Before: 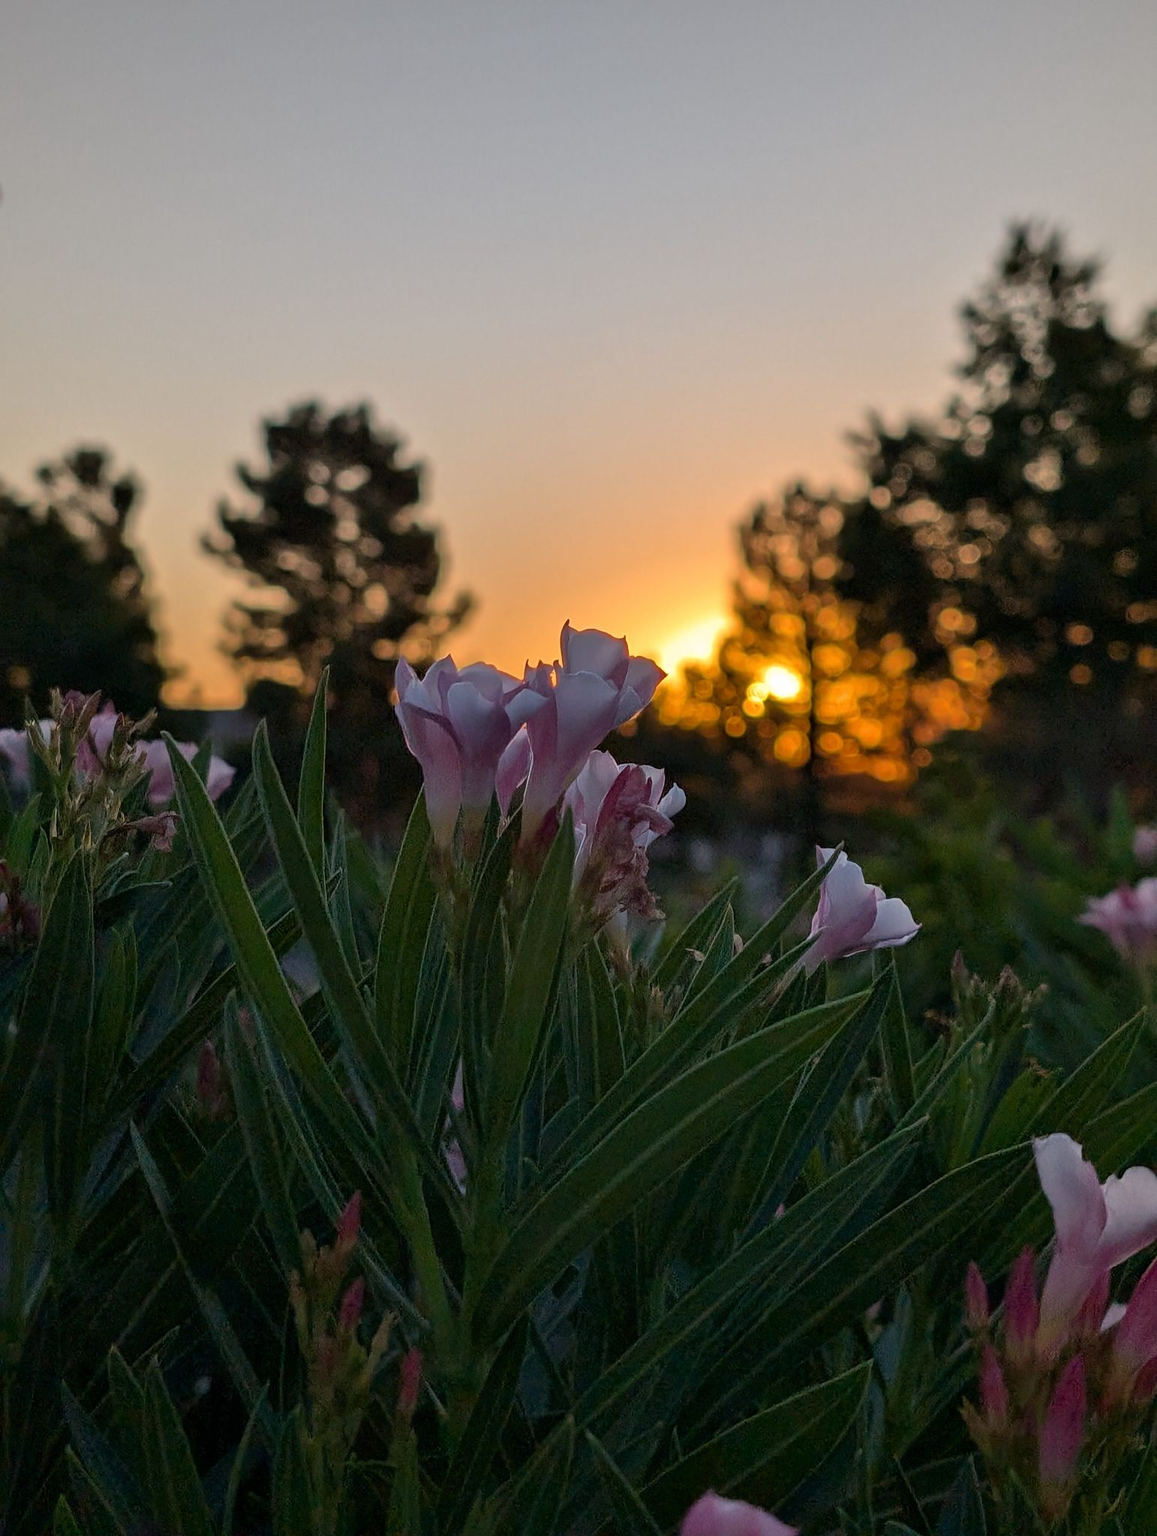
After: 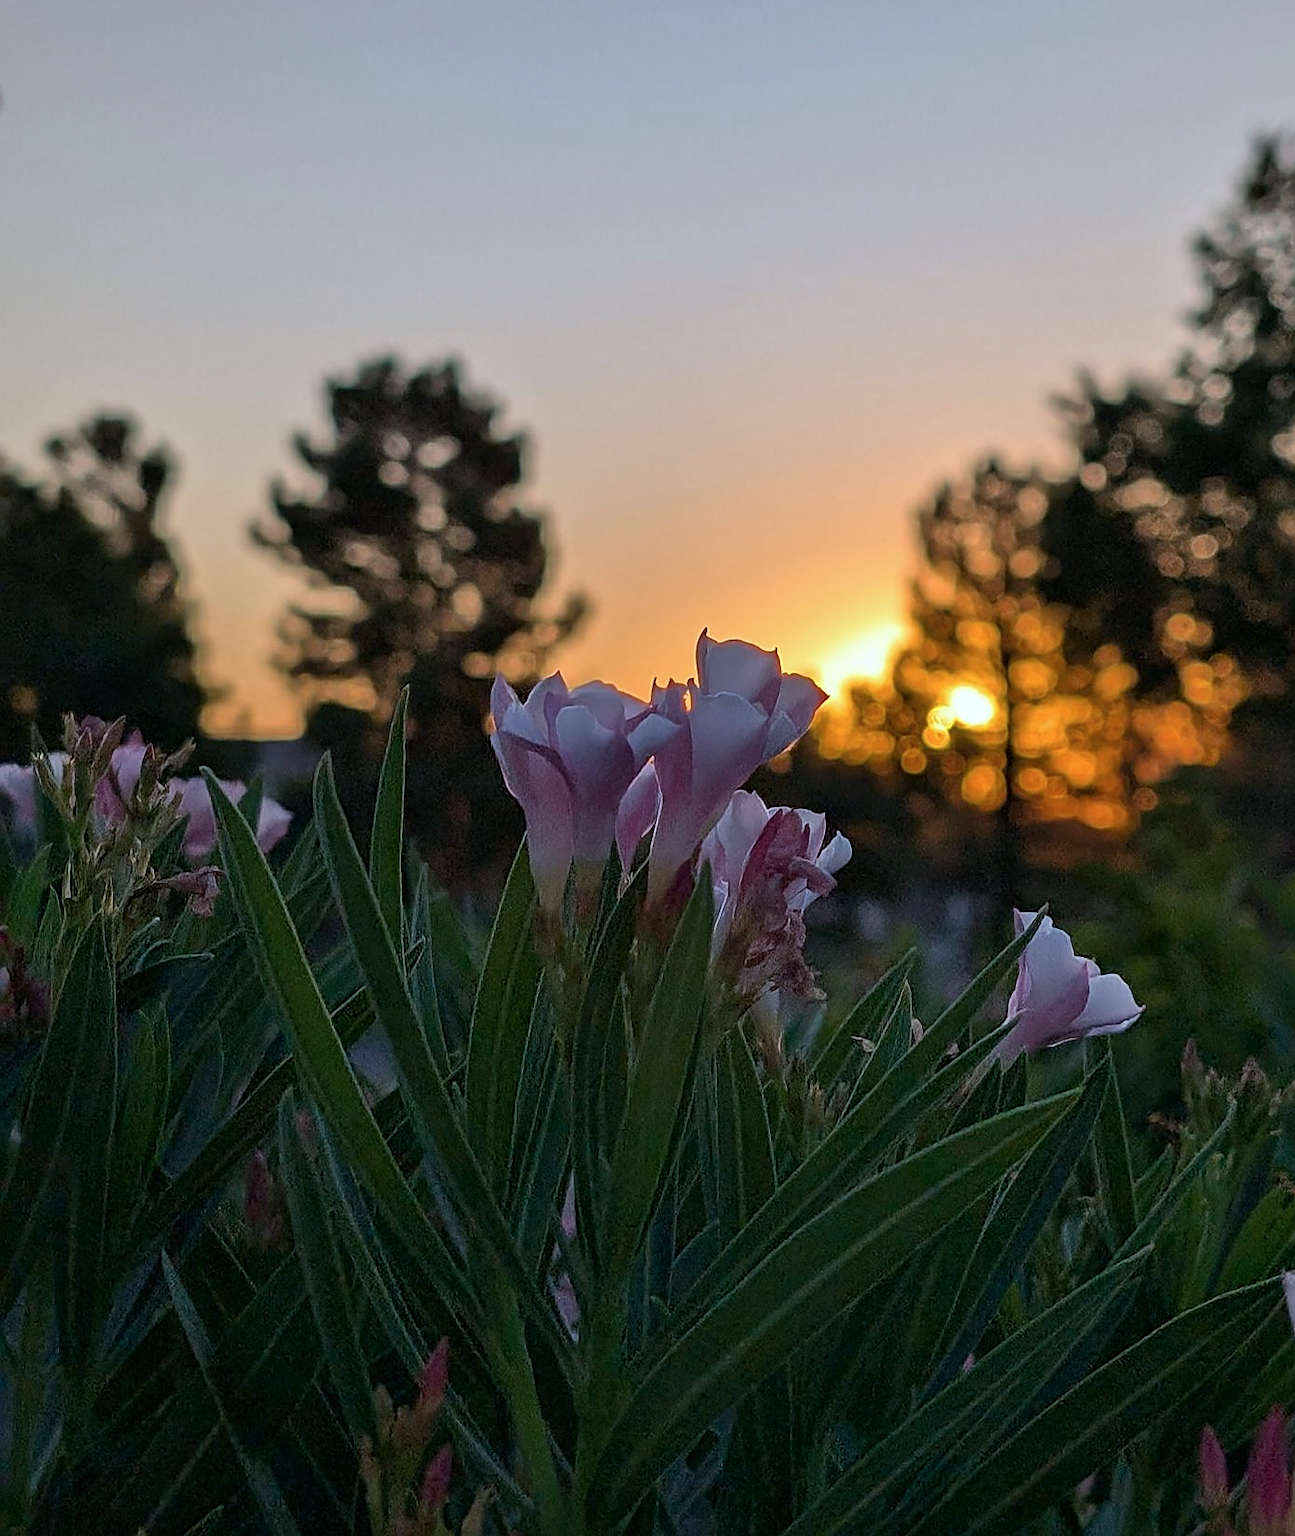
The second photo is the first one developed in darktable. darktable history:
crop: top 7.465%, right 9.837%, bottom 12.022%
sharpen: on, module defaults
tone equalizer: on, module defaults
color calibration: x 0.366, y 0.379, temperature 4389.97 K
